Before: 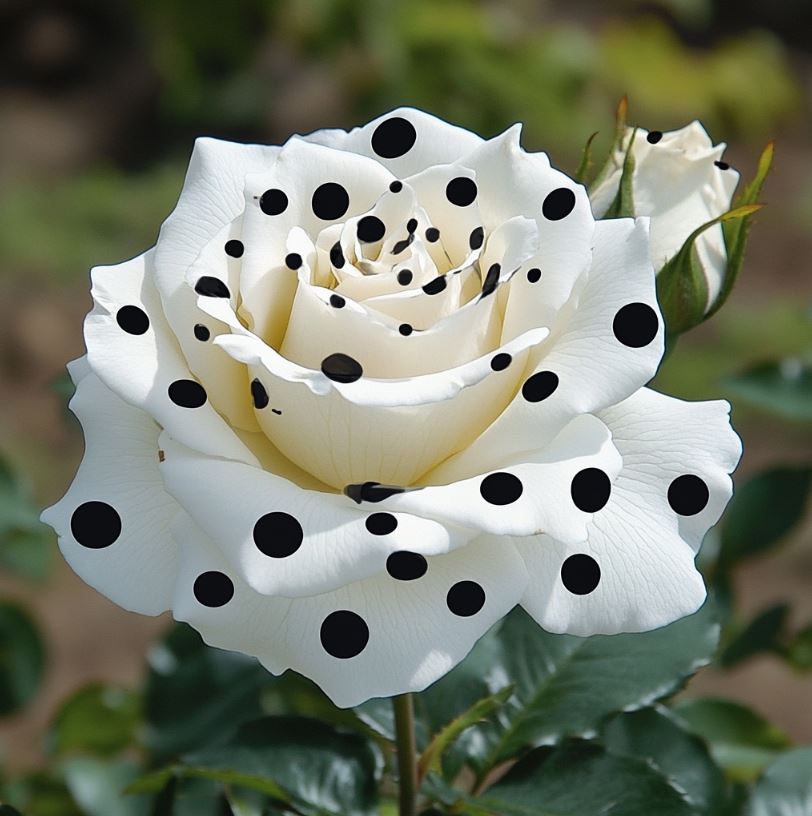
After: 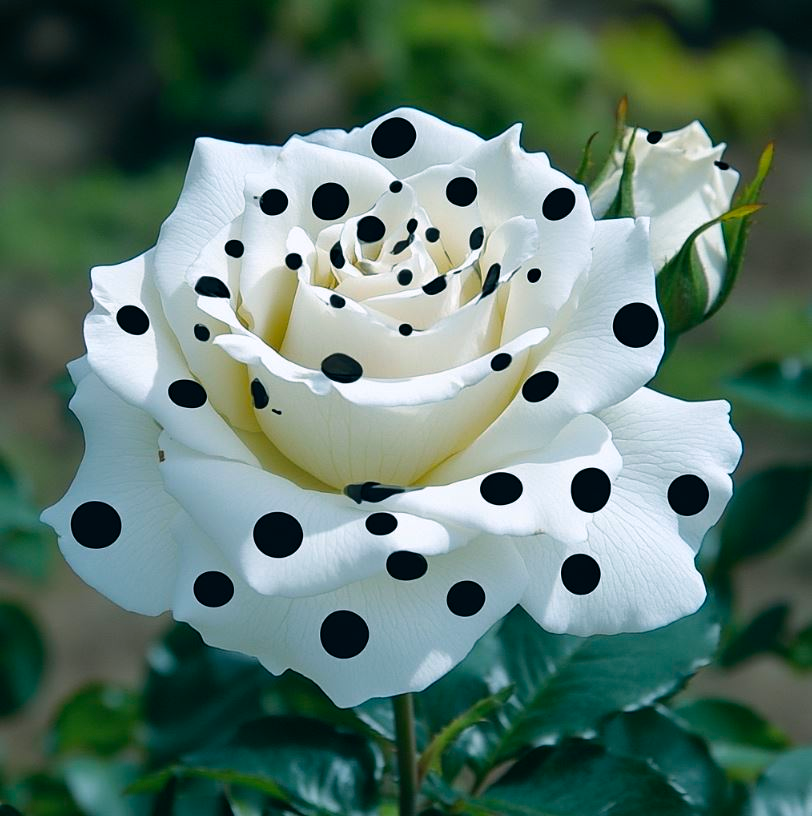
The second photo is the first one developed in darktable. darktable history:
color balance rgb: power › luminance -7.693%, power › chroma 2.275%, power › hue 218.94°, perceptual saturation grading › global saturation 25.507%
